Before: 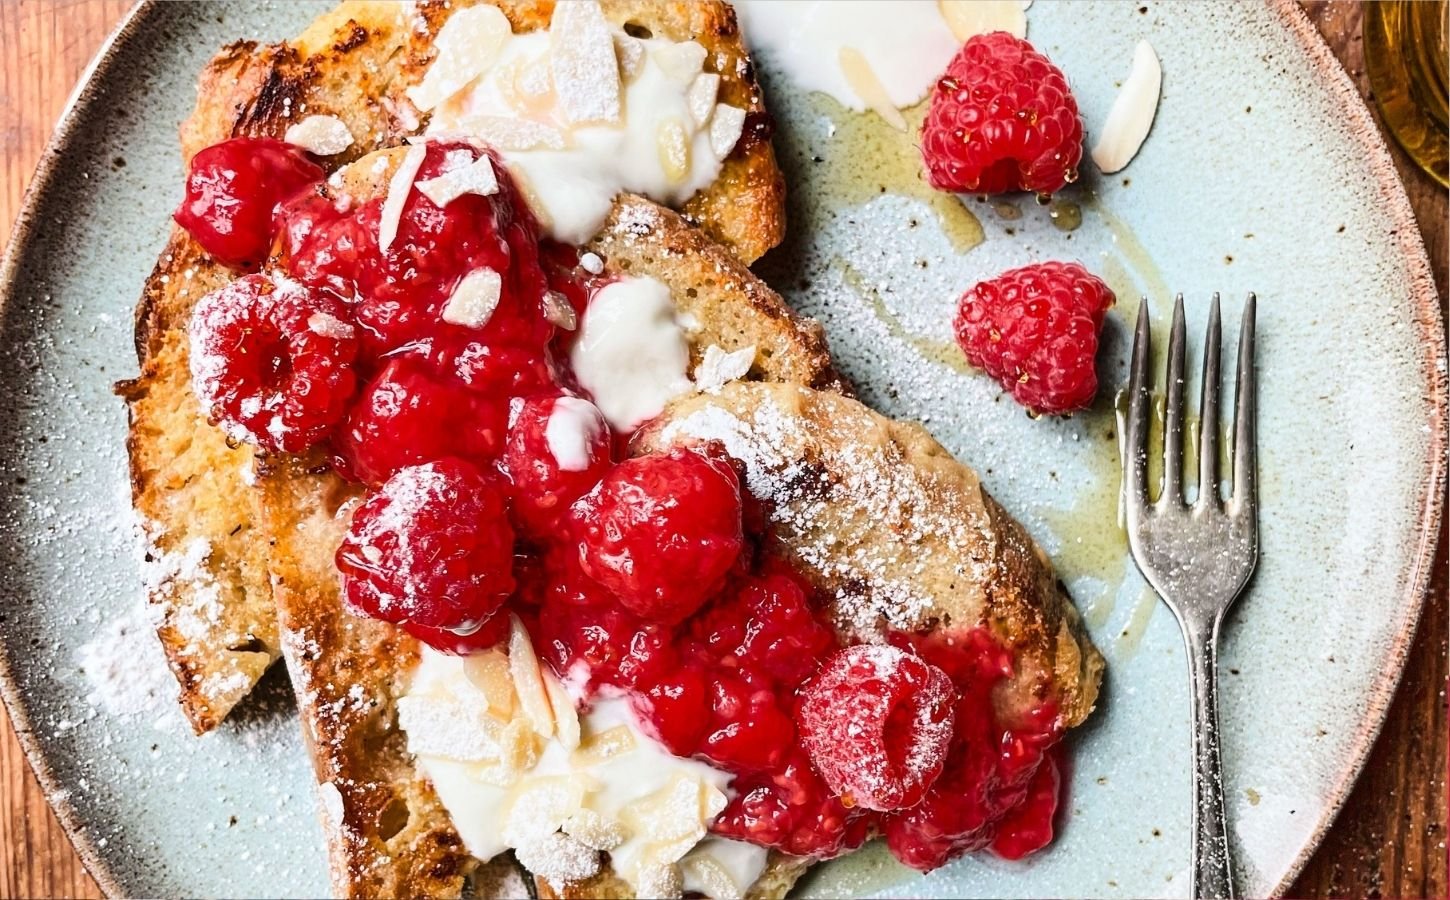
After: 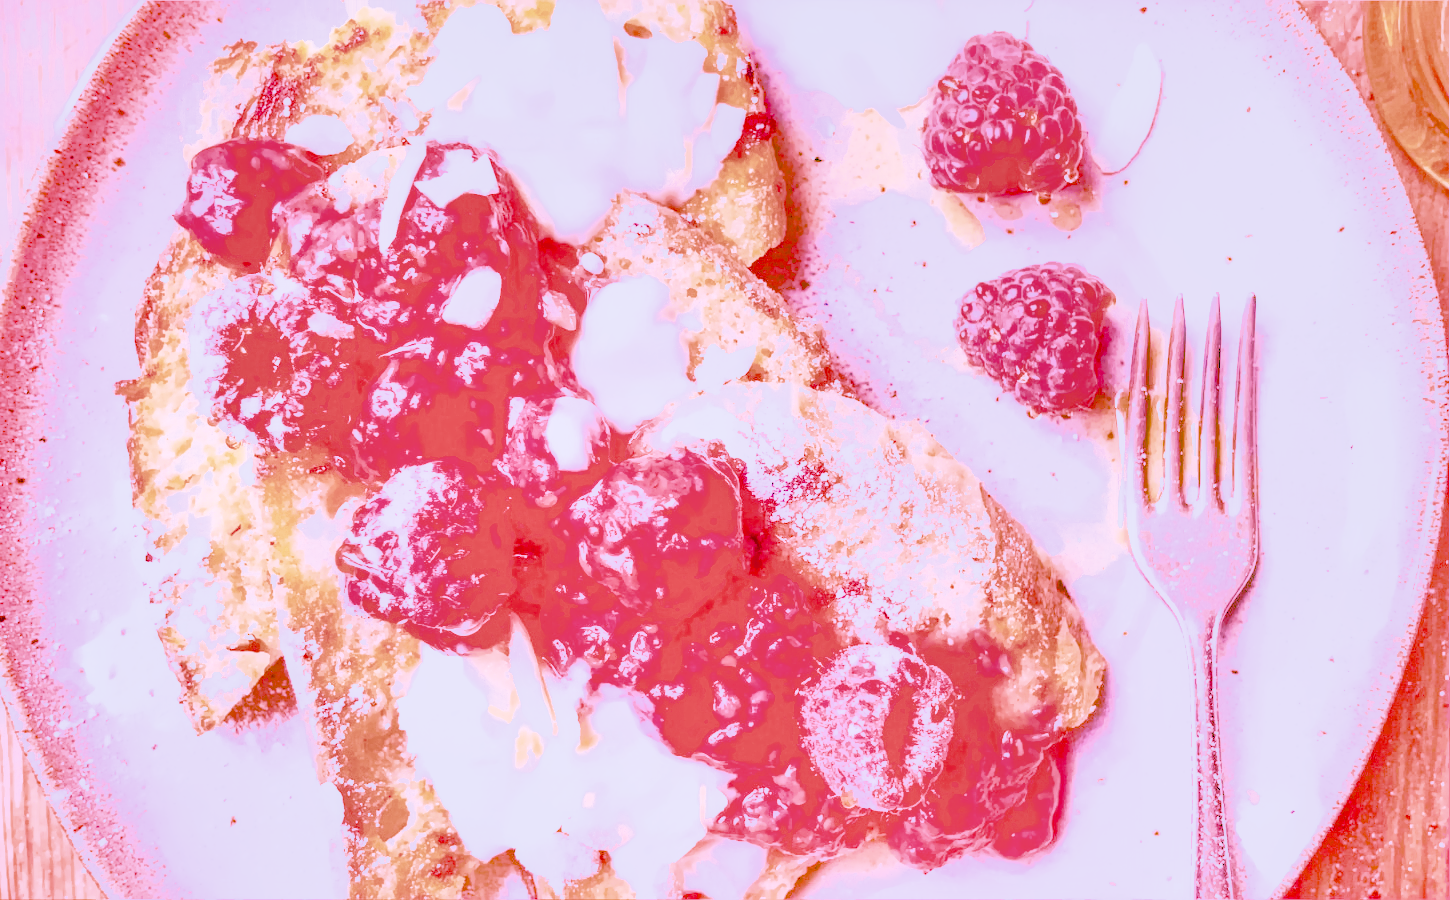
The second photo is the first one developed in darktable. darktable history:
local contrast: on, module defaults
color calibration: illuminant as shot in camera, x 0.358, y 0.373, temperature 4628.91 K
color balance rgb: linear chroma grading › shadows 10%, linear chroma grading › highlights 10%, linear chroma grading › global chroma 15%, linear chroma grading › mid-tones 15%, perceptual saturation grading › global saturation 40%, perceptual saturation grading › highlights -25%, perceptual saturation grading › mid-tones 35%, perceptual saturation grading › shadows 35%, perceptual brilliance grading › global brilliance 11.29%, global vibrance 11.29%
denoise (profiled): preserve shadows 1.52, scattering 0.002, a [-1, 0, 0], compensate highlight preservation false
exposure: black level correction 0, exposure 1.675 EV, compensate exposure bias true, compensate highlight preservation false
haze removal: compatibility mode true, adaptive false
highlight reconstruction: on, module defaults
hot pixels: on, module defaults
lens correction: scale 1, crop 1, focal 16, aperture 5.6, distance 1000, camera "Canon EOS RP", lens "Canon RF 16mm F2.8 STM"
shadows and highlights: on, module defaults
white balance: red 2.229, blue 1.46
tone equalizer: on, module defaults
velvia: on, module defaults
filmic rgb: black relative exposure -3.21 EV, white relative exposure 7.02 EV, hardness 1.46, contrast 1.35
